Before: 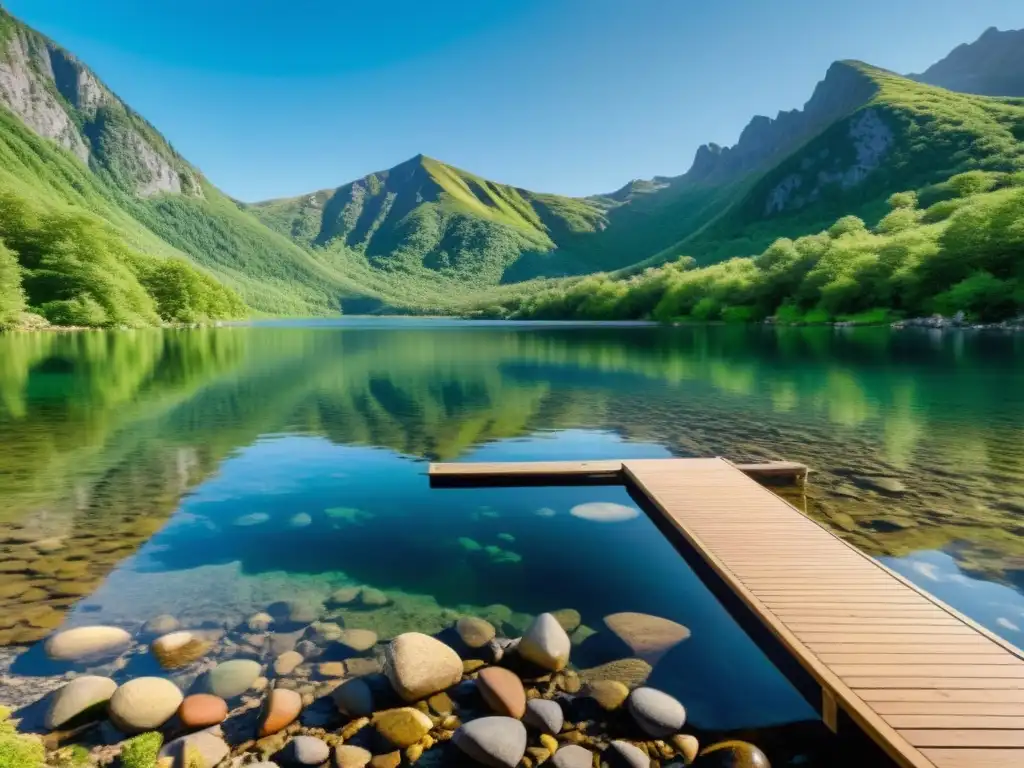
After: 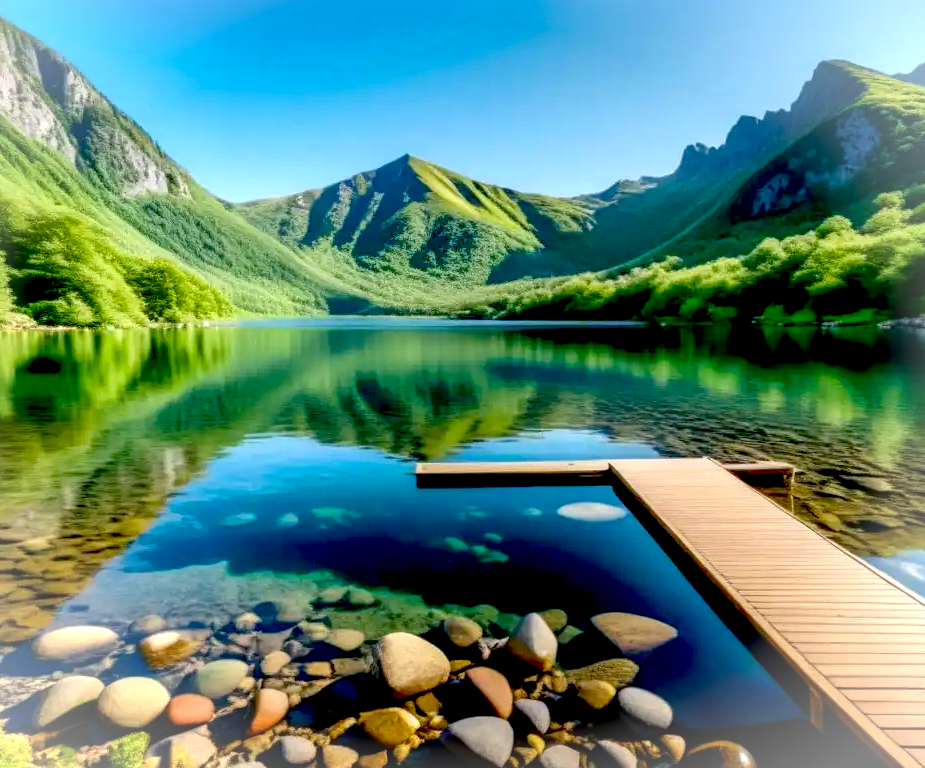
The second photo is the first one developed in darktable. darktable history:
vignetting: fall-off start 89.49%, fall-off radius 43.67%, brightness 0.281, saturation 0.002, center (-0.032, -0.043), width/height ratio 1.158
crop and rotate: left 1.317%, right 8.278%
exposure: black level correction 0.041, exposure 0.498 EV, compensate highlight preservation false
local contrast: on, module defaults
